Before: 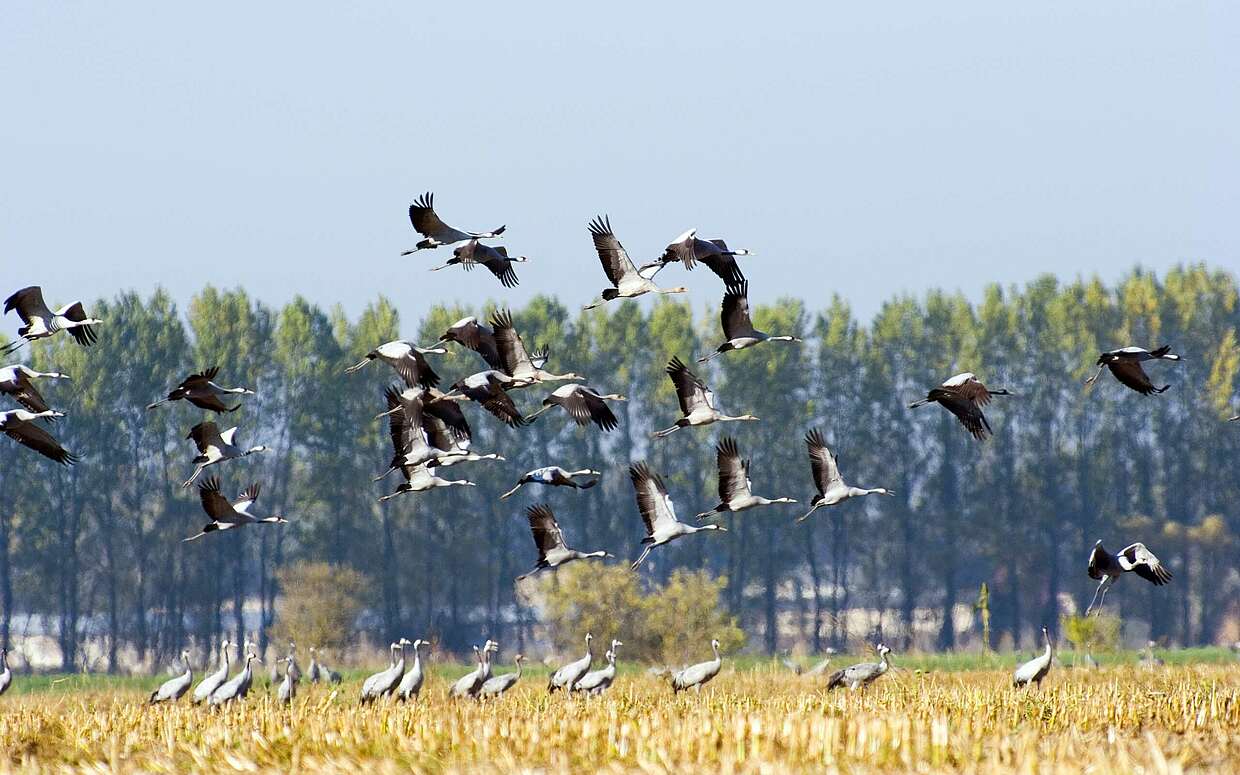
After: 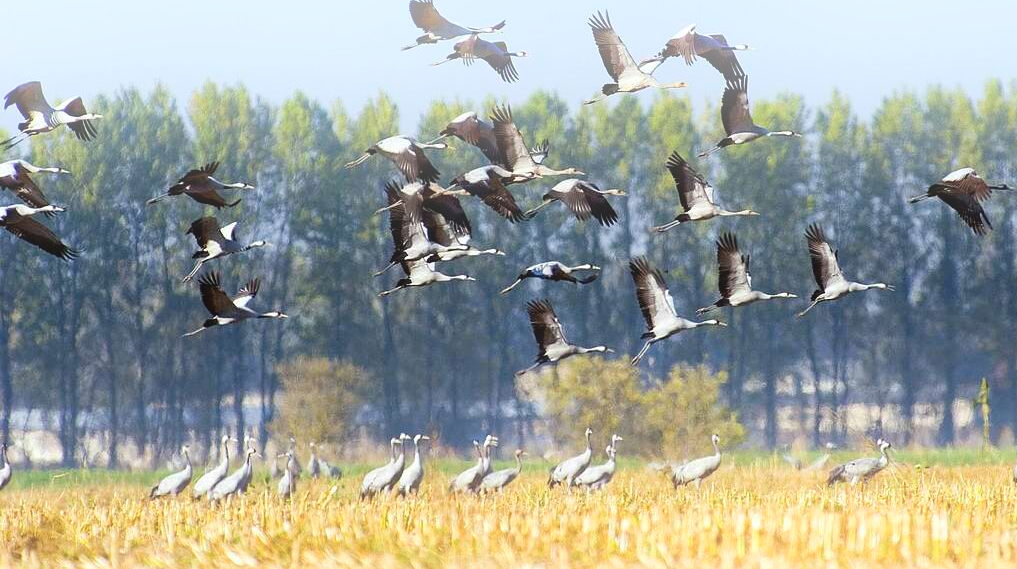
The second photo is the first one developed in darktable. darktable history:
crop: top 26.531%, right 17.959%
bloom: on, module defaults
